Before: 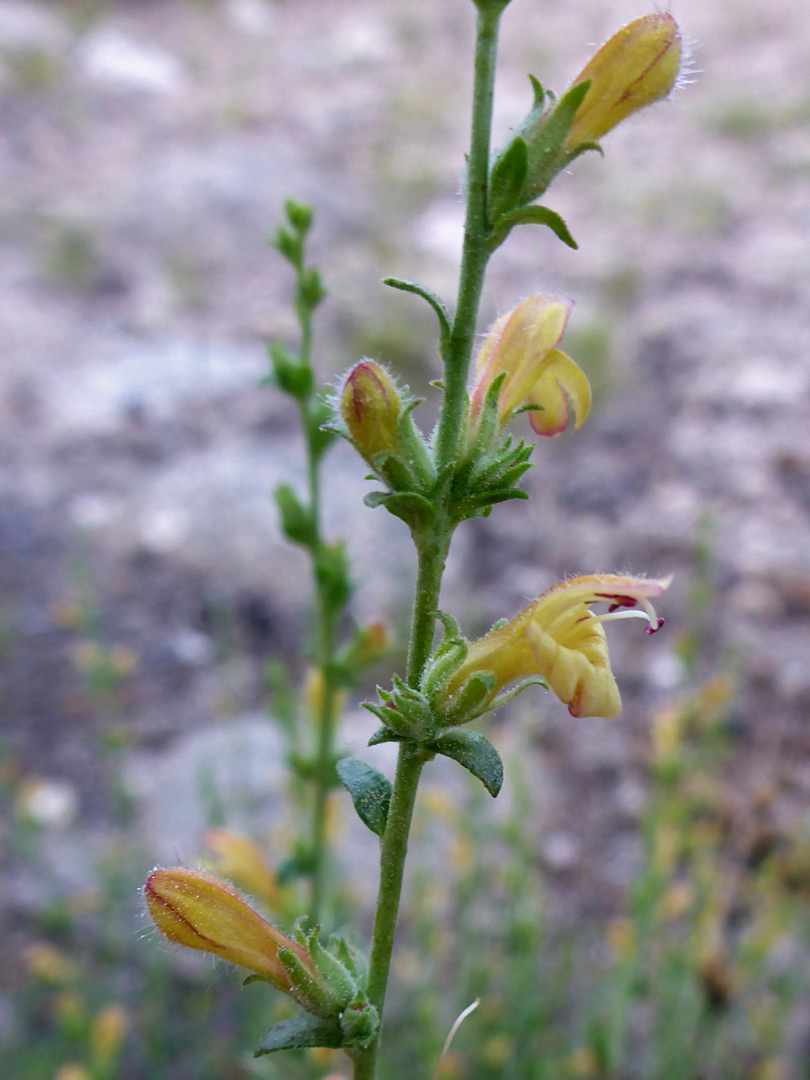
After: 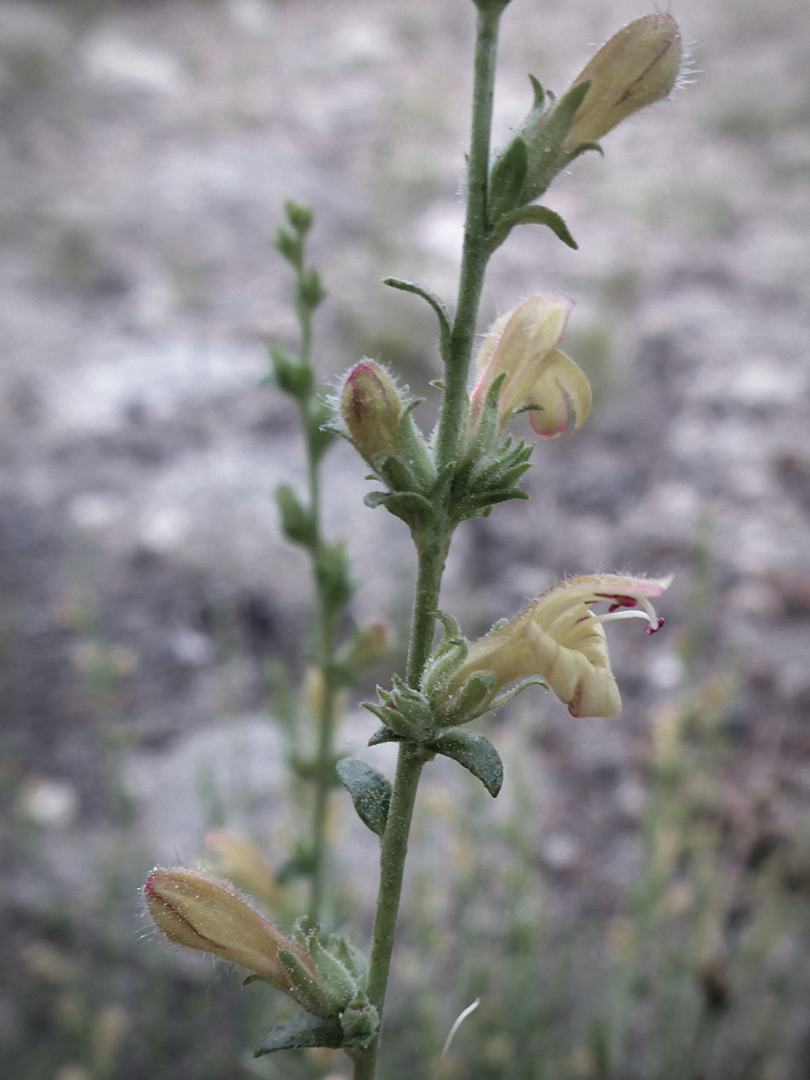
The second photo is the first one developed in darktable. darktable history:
color zones: curves: ch0 [(0, 0.6) (0.129, 0.508) (0.193, 0.483) (0.429, 0.5) (0.571, 0.5) (0.714, 0.5) (0.857, 0.5) (1, 0.6)]; ch1 [(0, 0.481) (0.112, 0.245) (0.213, 0.223) (0.429, 0.233) (0.571, 0.231) (0.683, 0.242) (0.857, 0.296) (1, 0.481)]
color correction: highlights a* -0.091, highlights b* 0.078
vignetting: fall-off start 81.64%, fall-off radius 62.27%, automatic ratio true, width/height ratio 1.422
